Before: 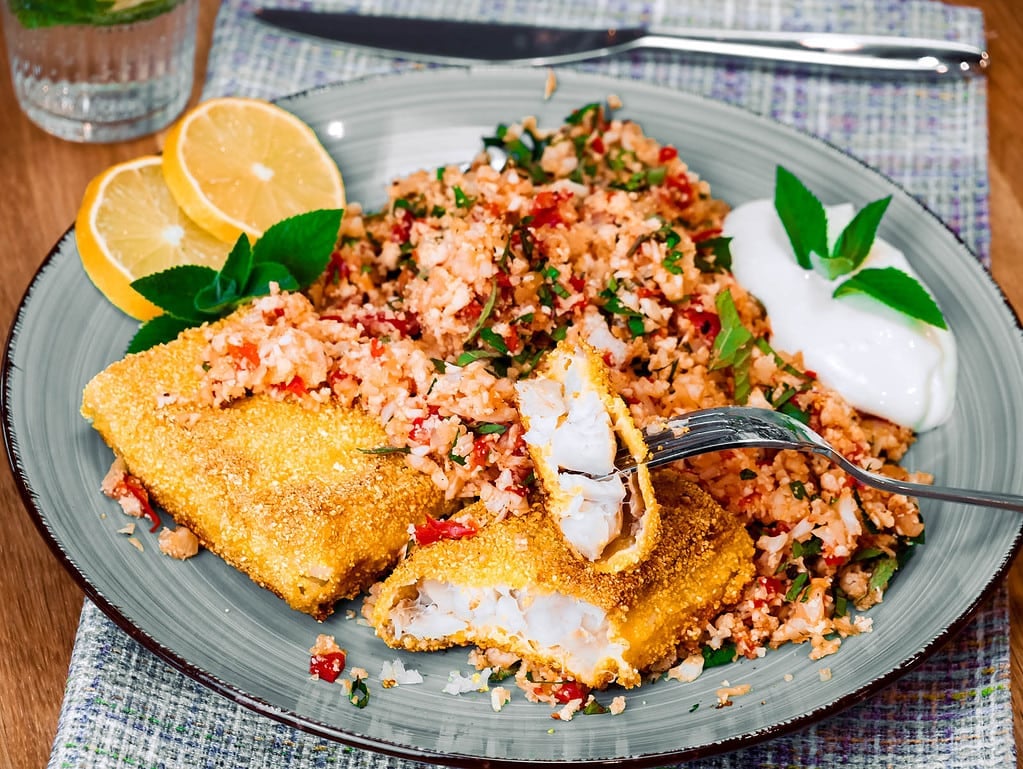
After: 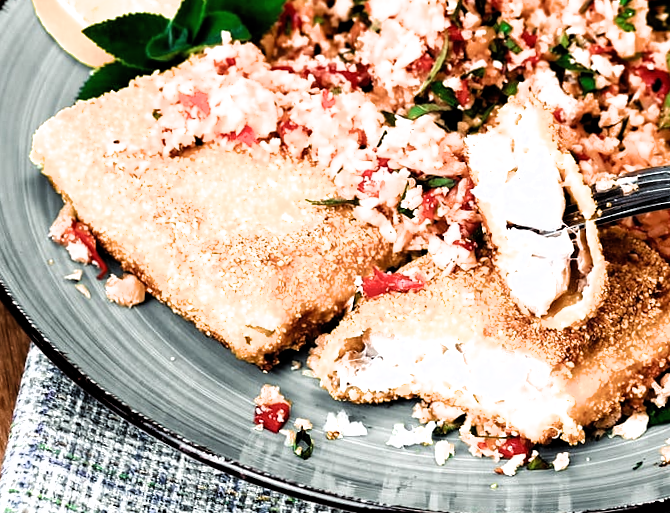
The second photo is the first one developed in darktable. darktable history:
filmic rgb: black relative exposure -8.28 EV, white relative exposure 2.22 EV, hardness 7.13, latitude 85.12%, contrast 1.692, highlights saturation mix -3.85%, shadows ↔ highlights balance -2.2%, color science v6 (2022)
crop and rotate: angle -1.13°, left 3.729%, top 31.524%, right 29.021%
